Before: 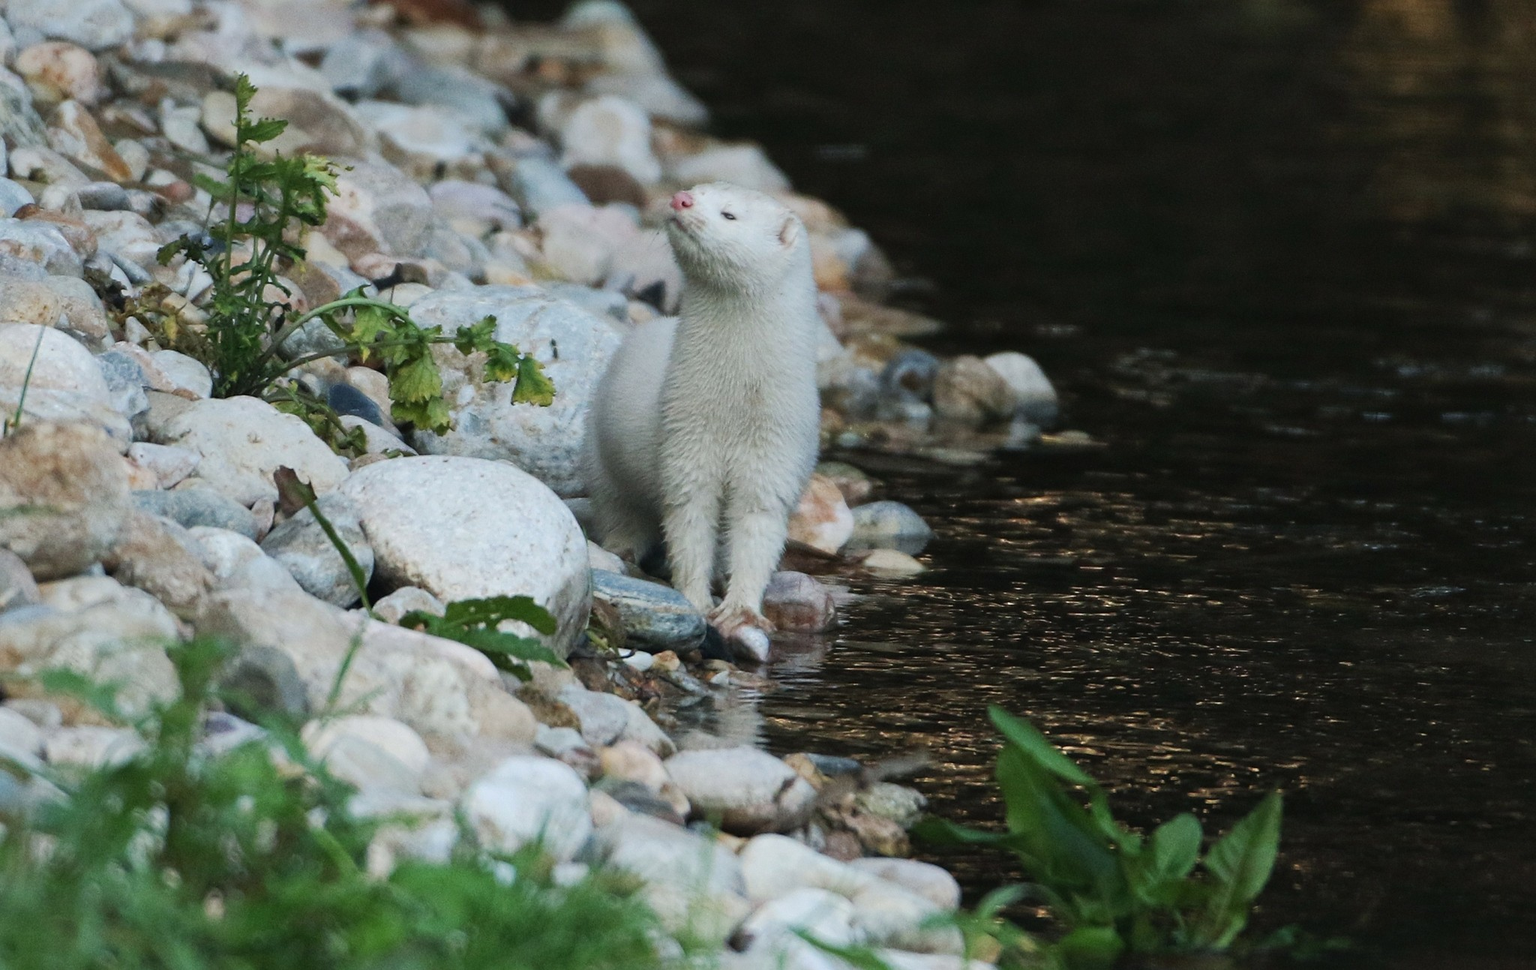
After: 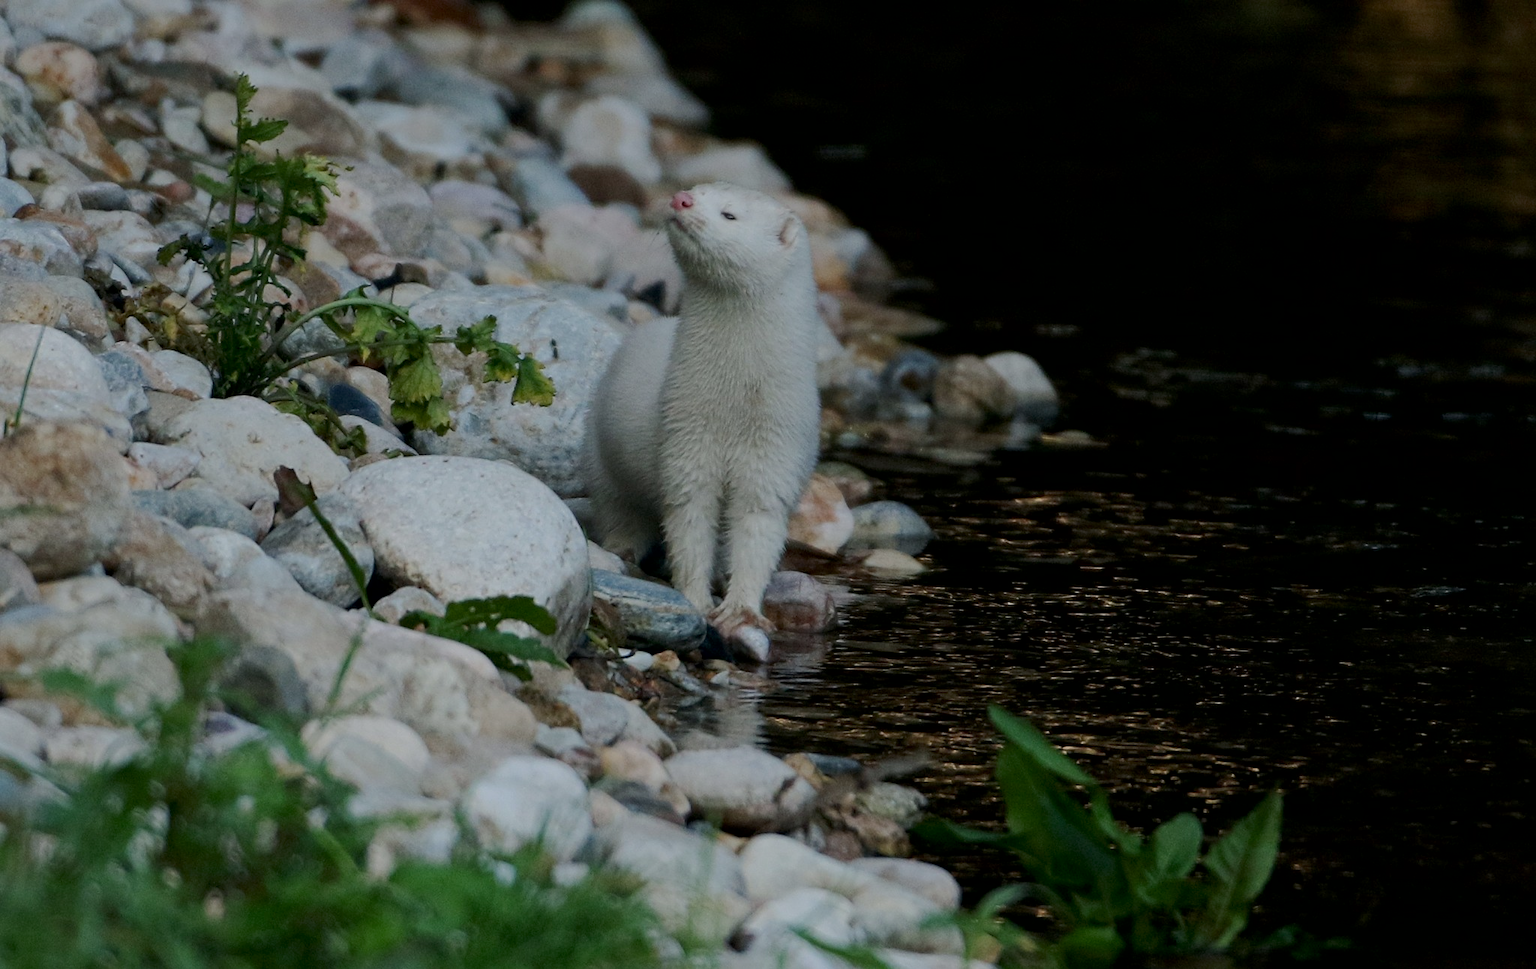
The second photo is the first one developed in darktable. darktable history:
exposure: black level correction 0.009, exposure -0.637 EV, compensate highlight preservation false
white balance: emerald 1
contrast brightness saturation: contrast 0.03, brightness -0.04
